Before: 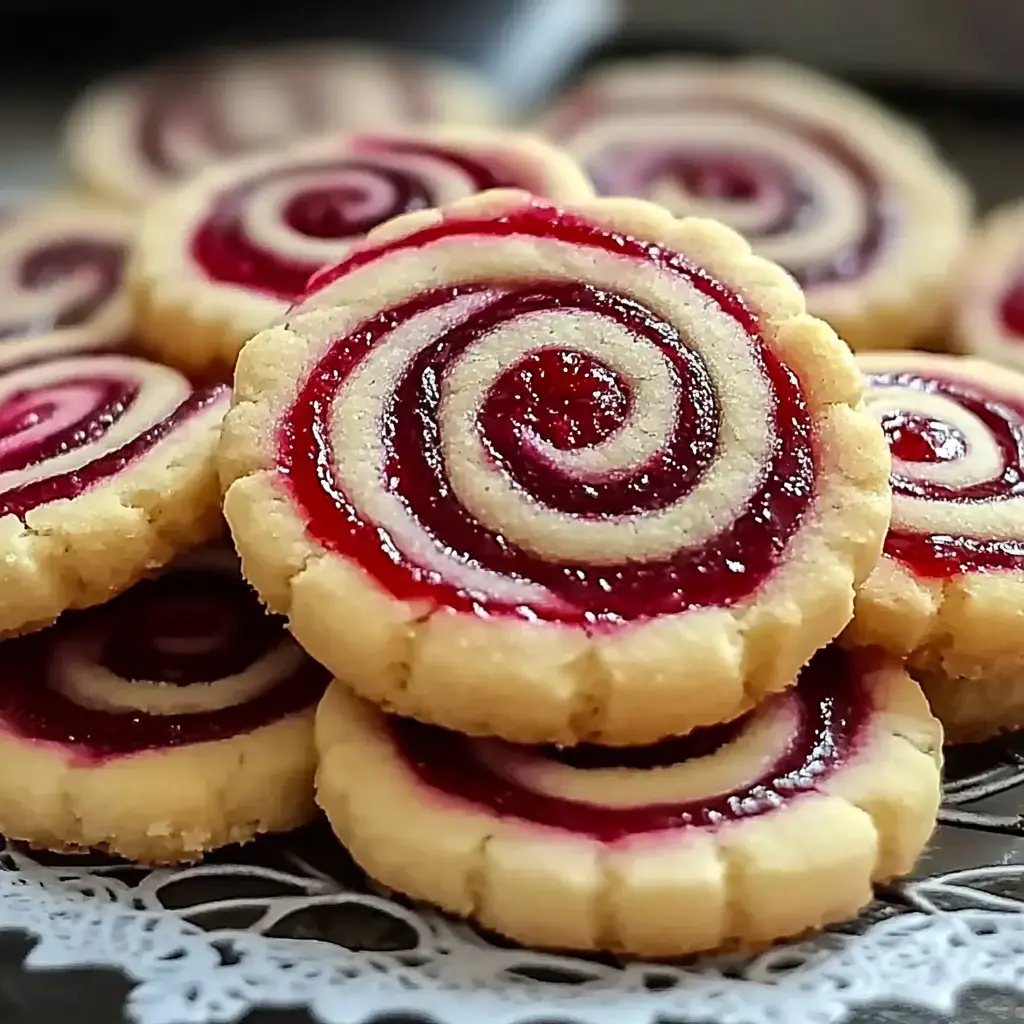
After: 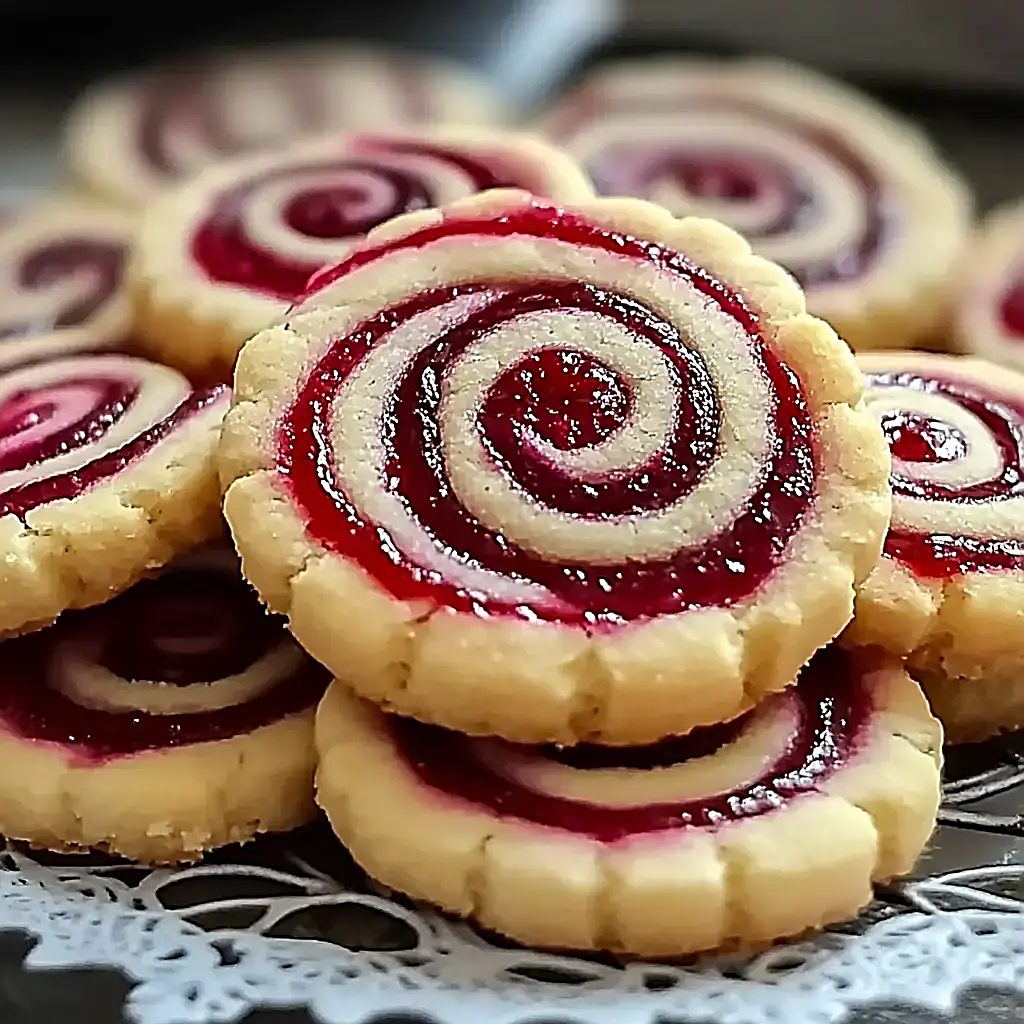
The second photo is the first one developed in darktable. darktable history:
sharpen: amount 1.001
